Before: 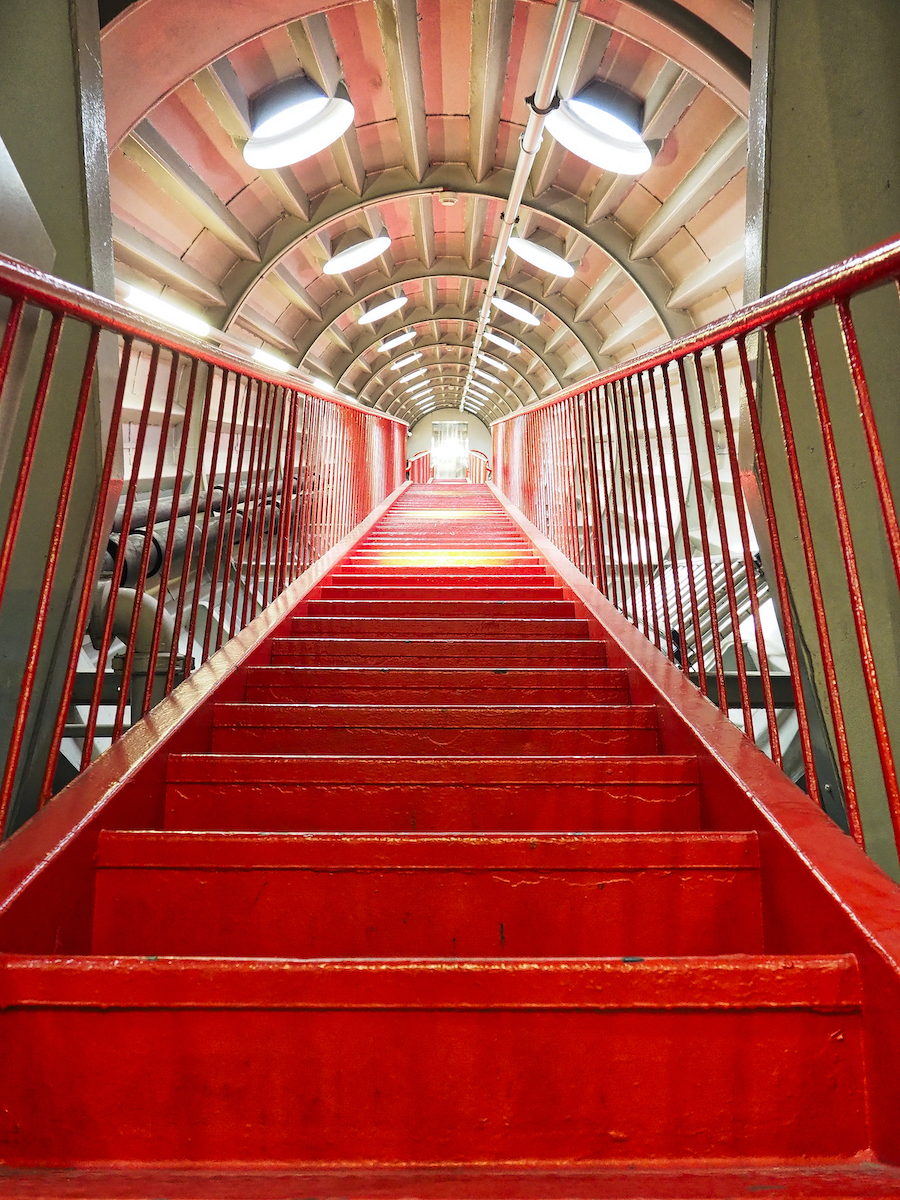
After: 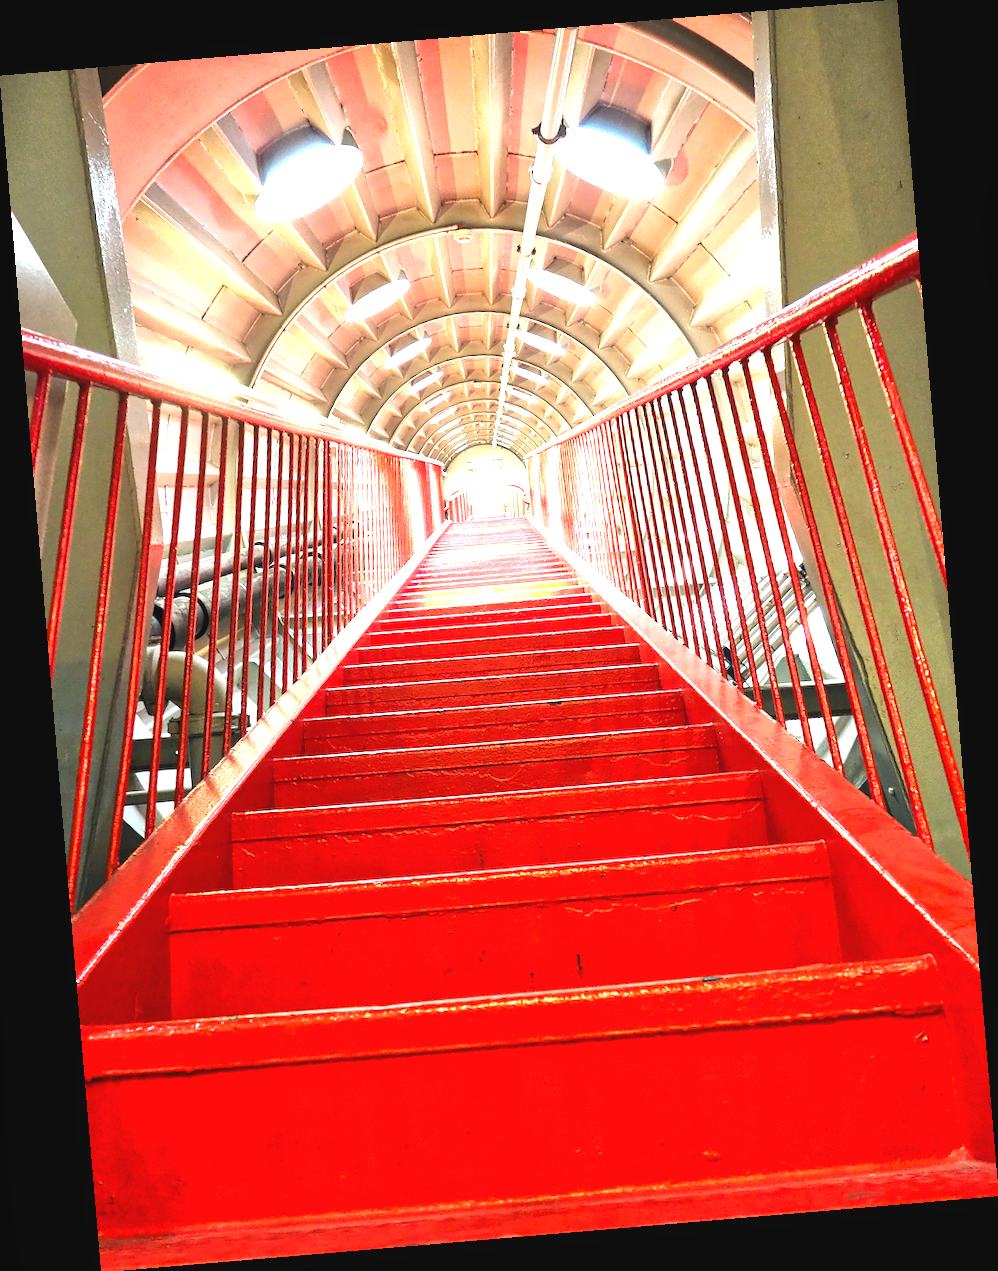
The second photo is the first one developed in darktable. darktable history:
tone equalizer: -7 EV 0.18 EV, -6 EV 0.12 EV, -5 EV 0.08 EV, -4 EV 0.04 EV, -2 EV -0.02 EV, -1 EV -0.04 EV, +0 EV -0.06 EV, luminance estimator HSV value / RGB max
exposure: black level correction -0.002, exposure 1.115 EV, compensate highlight preservation false
rotate and perspective: rotation -4.86°, automatic cropping off
